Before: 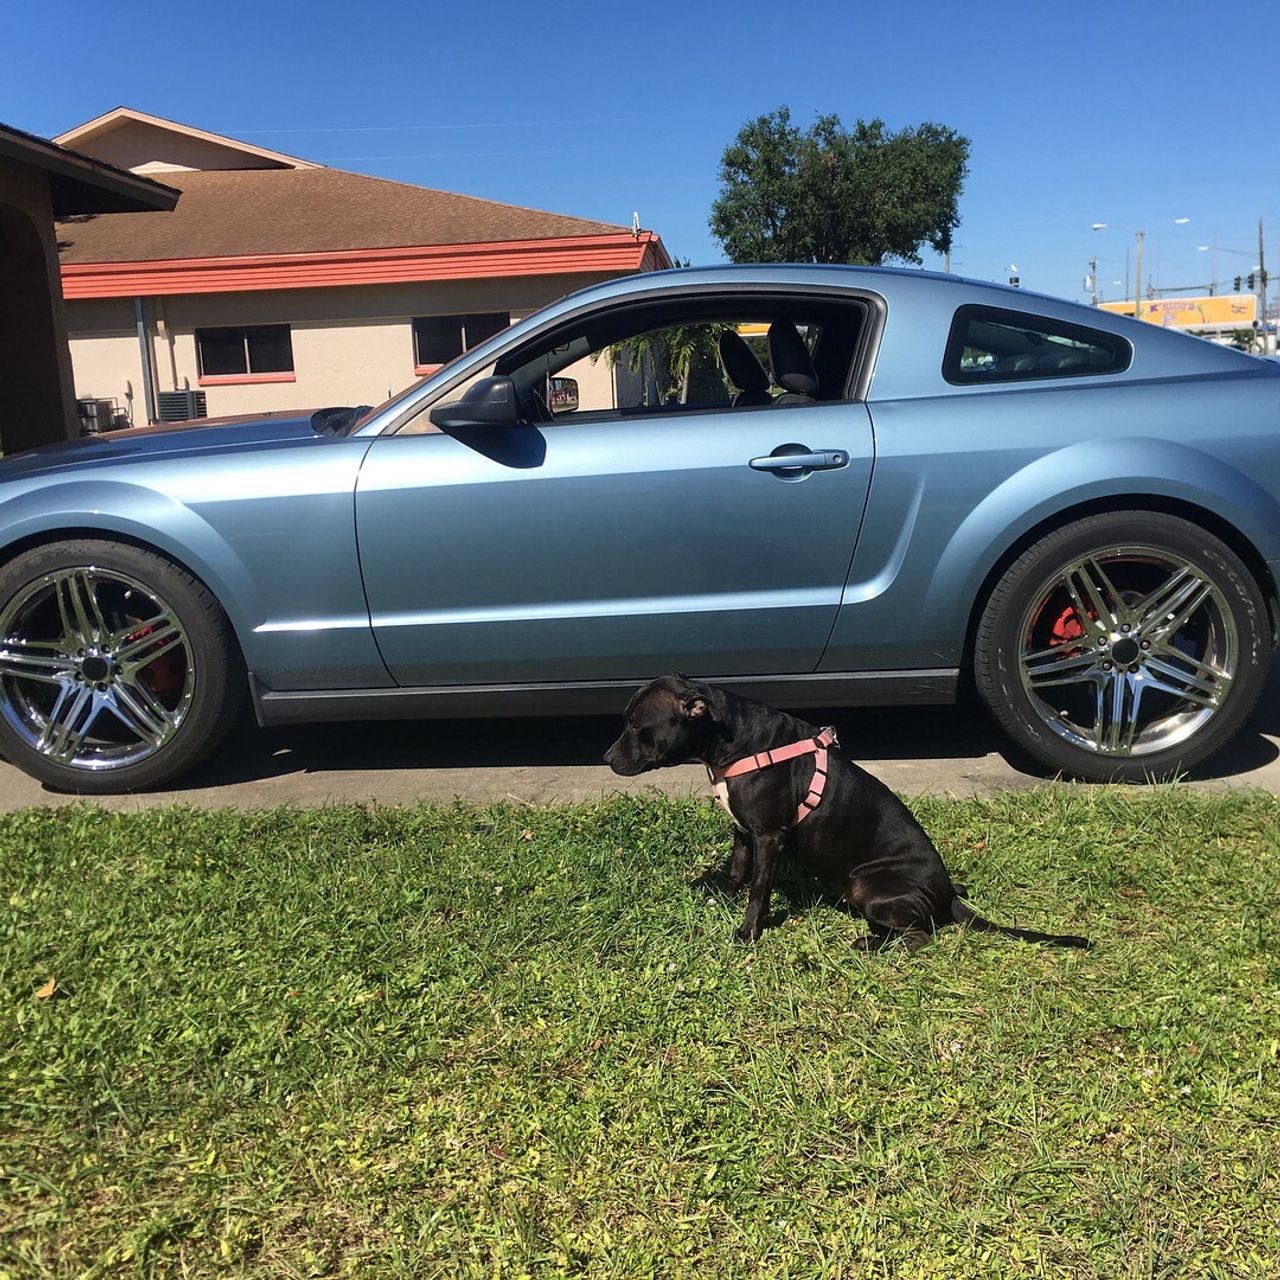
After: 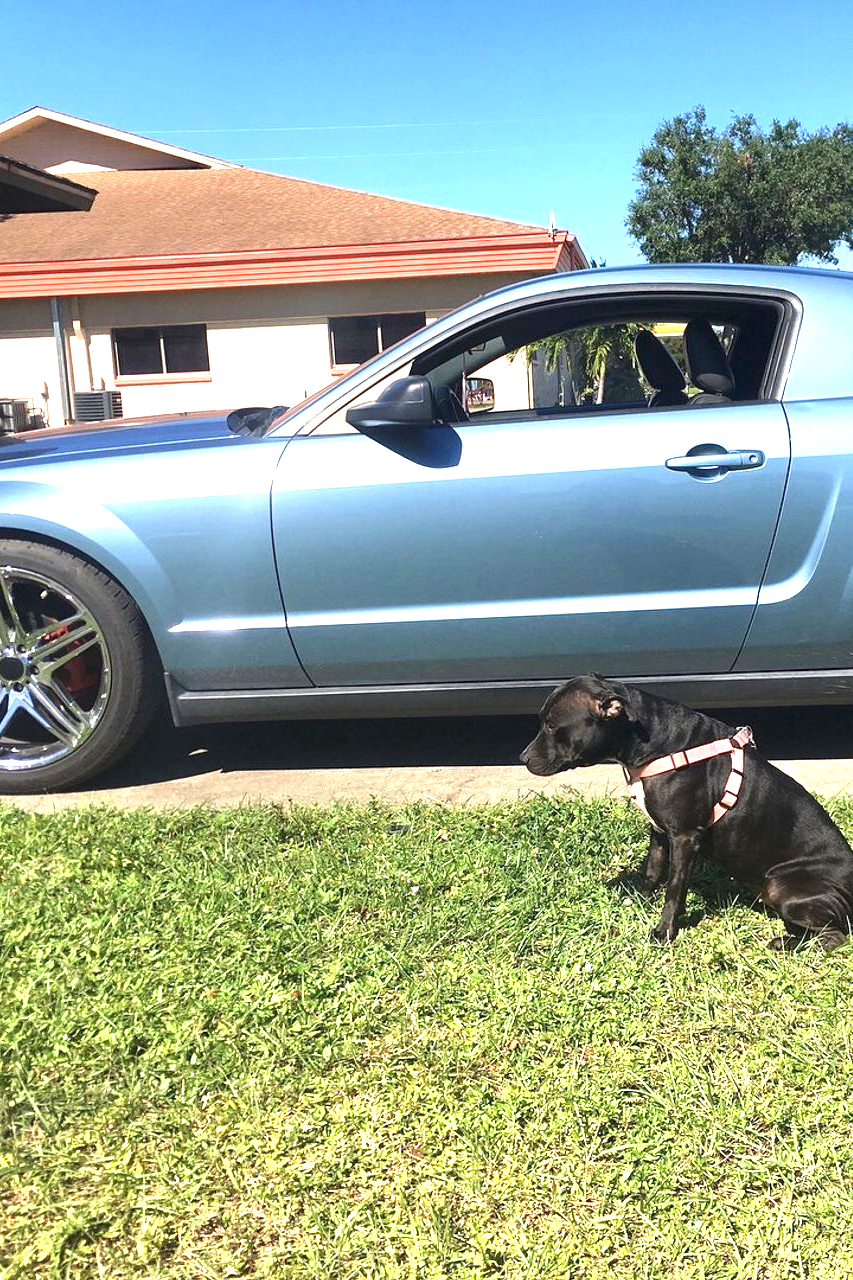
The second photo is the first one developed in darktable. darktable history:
crop and rotate: left 6.617%, right 26.717%
exposure: black level correction 0, exposure 1.5 EV, compensate exposure bias true, compensate highlight preservation false
